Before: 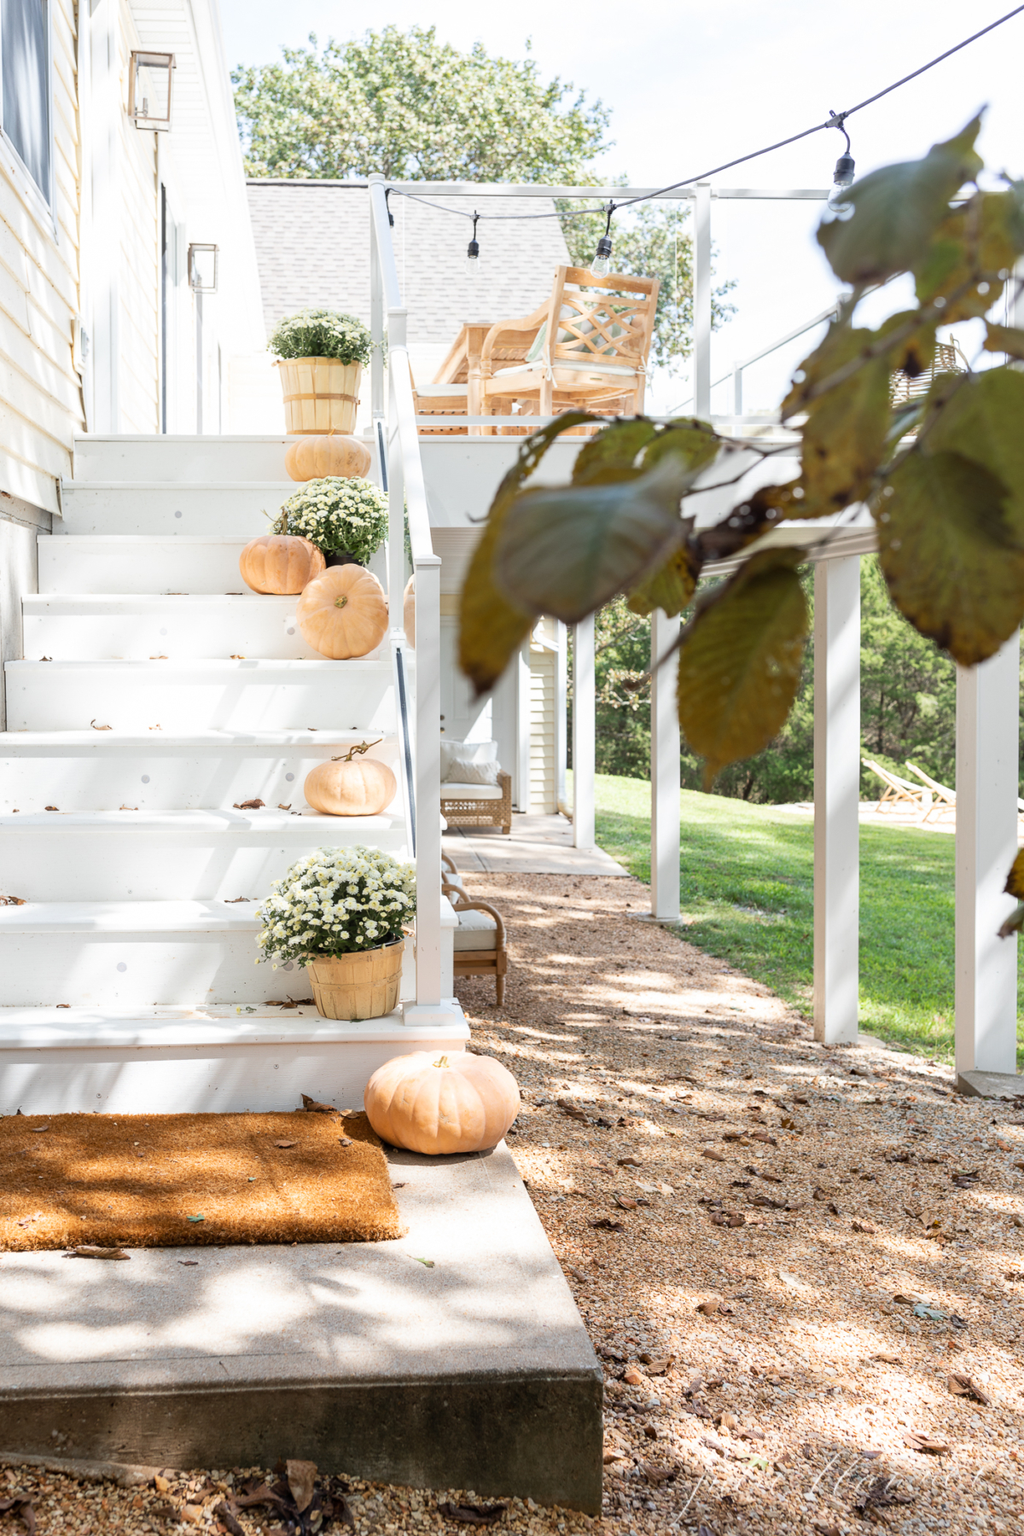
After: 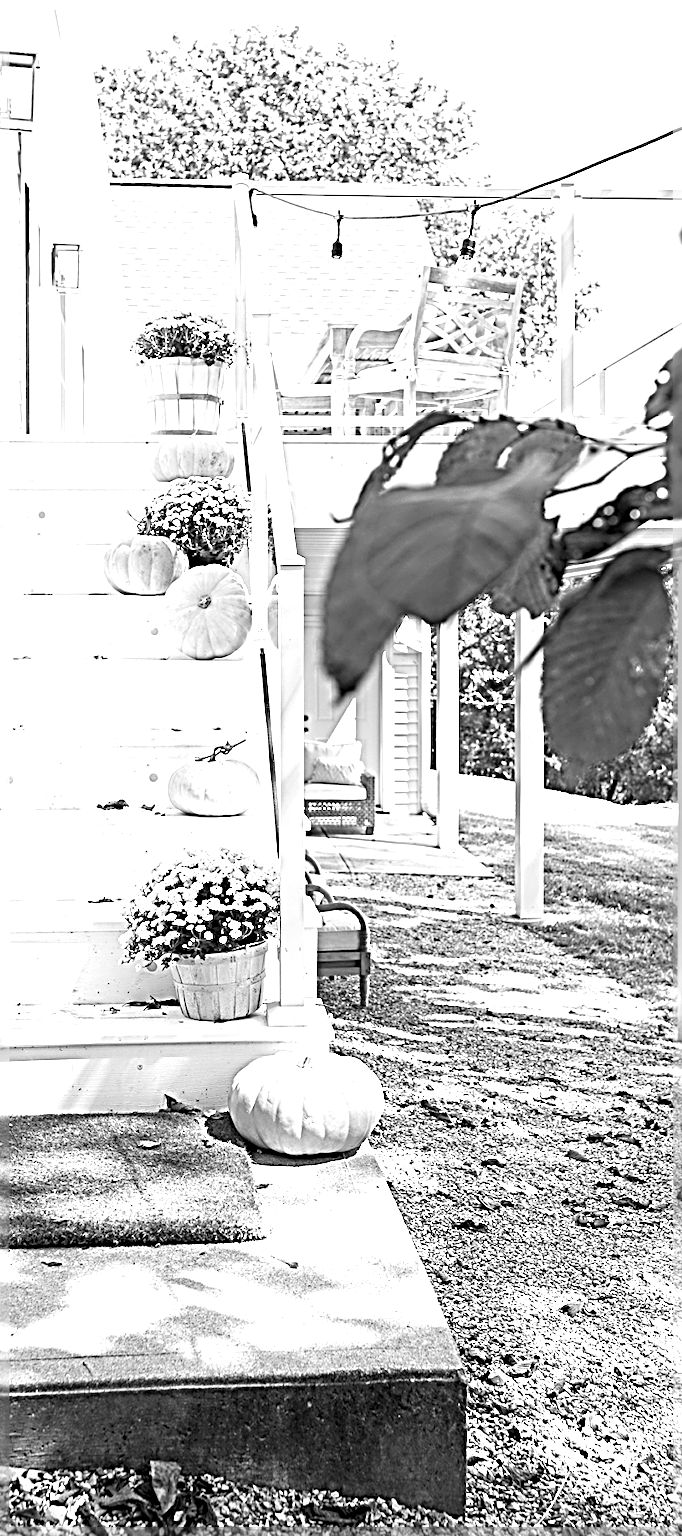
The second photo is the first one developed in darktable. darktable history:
exposure: exposure 0.722 EV, compensate highlight preservation false
monochrome: a 2.21, b -1.33, size 2.2
color correction: highlights a* -4.18, highlights b* -10.81
white balance: red 1, blue 1
sharpen: radius 4.001, amount 2
crop and rotate: left 13.342%, right 19.991%
